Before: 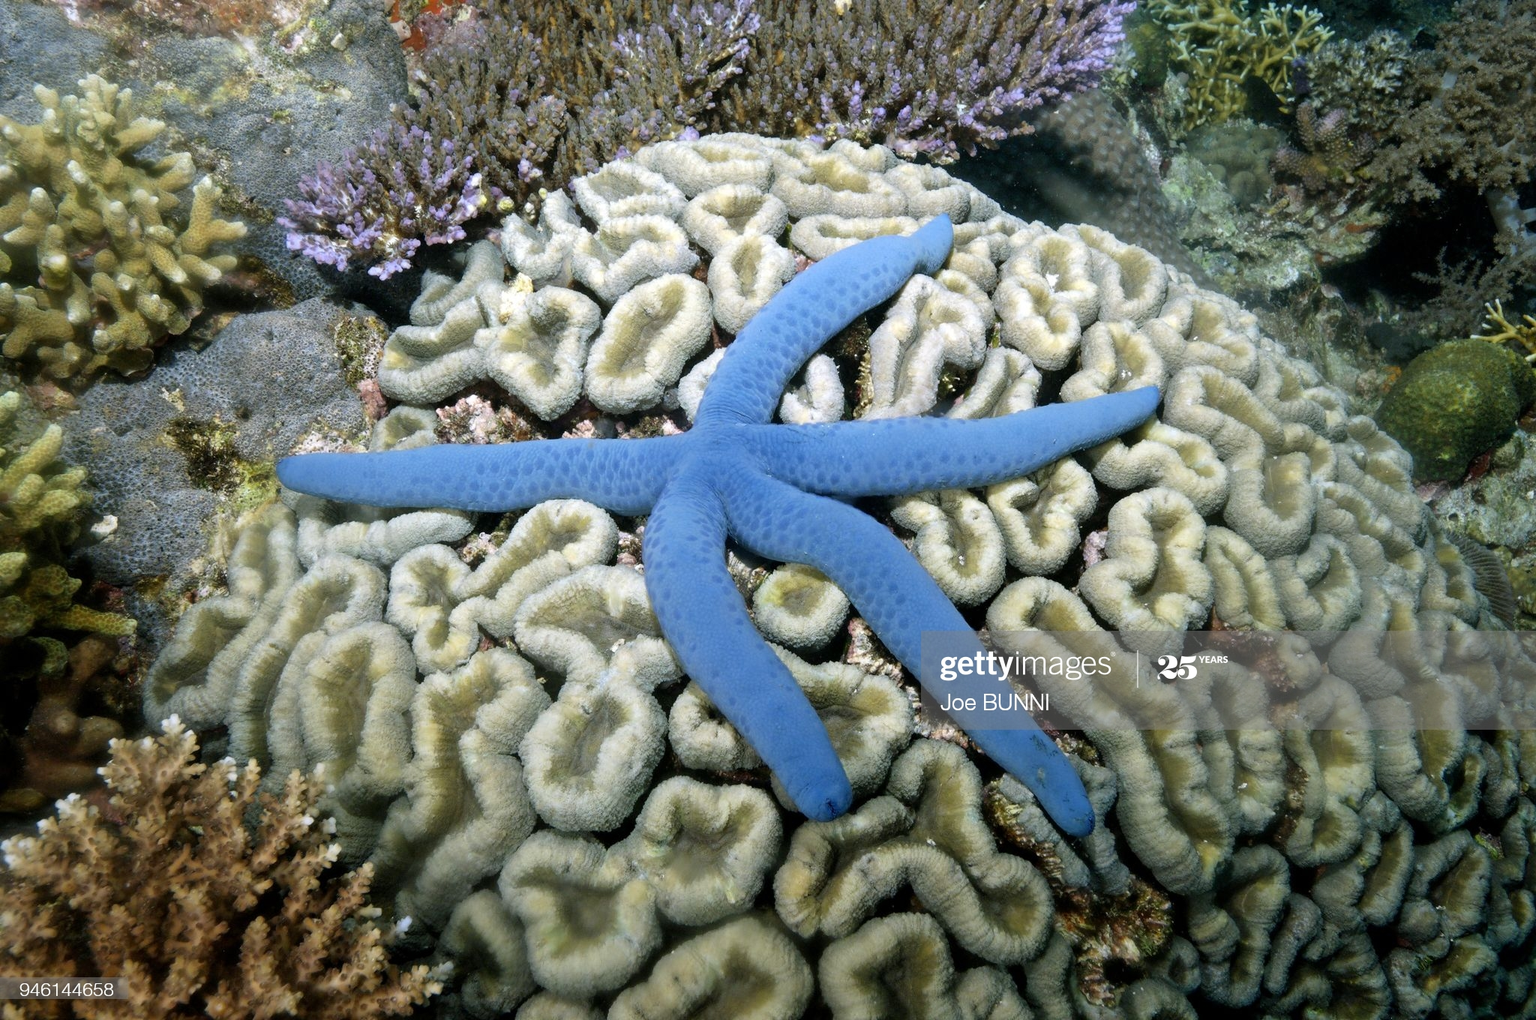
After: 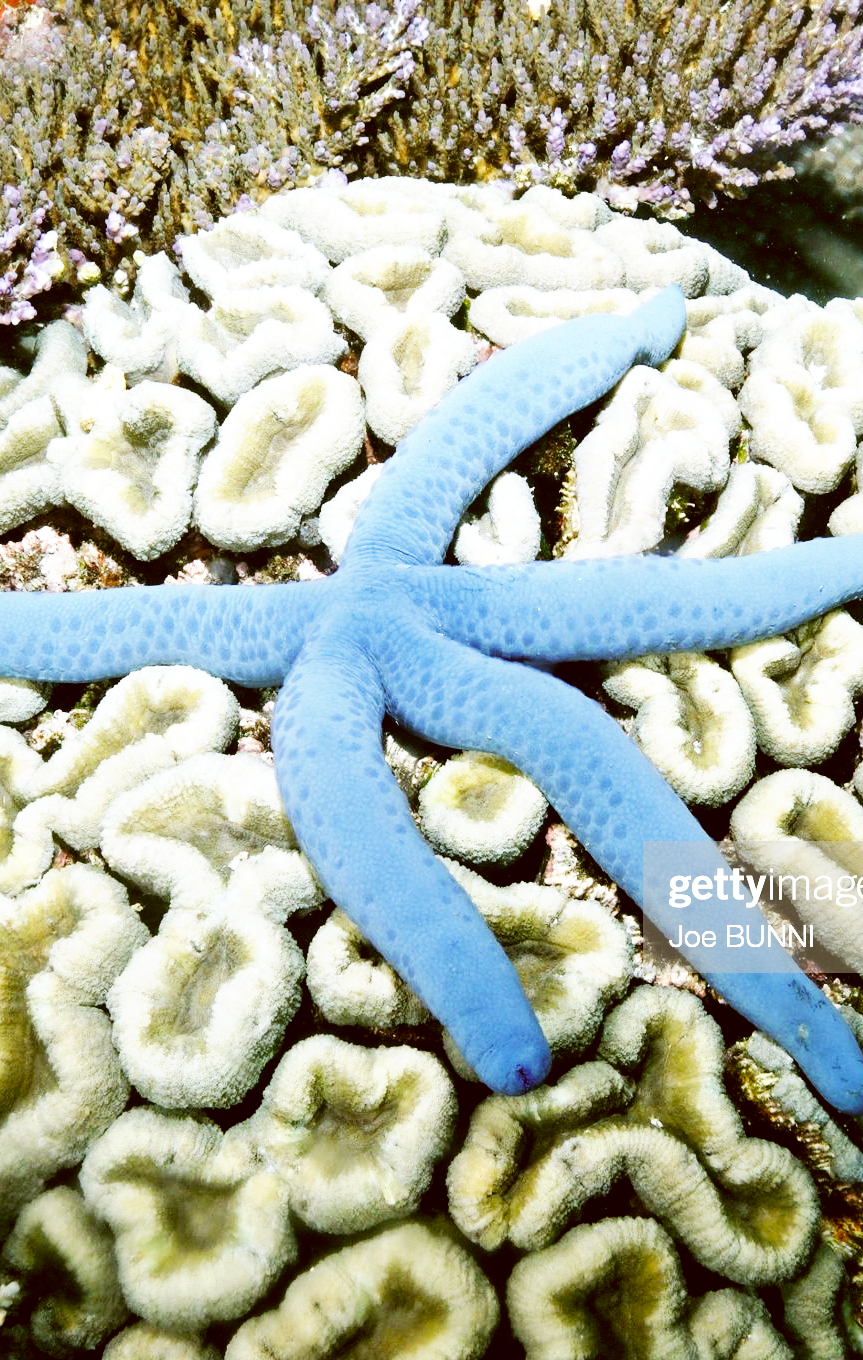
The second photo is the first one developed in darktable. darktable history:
base curve: curves: ch0 [(0, 0) (0.007, 0.004) (0.027, 0.03) (0.046, 0.07) (0.207, 0.54) (0.442, 0.872) (0.673, 0.972) (1, 1)], preserve colors none
crop: left 28.583%, right 29.231%
exposure: compensate highlight preservation false
color correction: highlights a* -0.482, highlights b* 0.161, shadows a* 4.66, shadows b* 20.72
